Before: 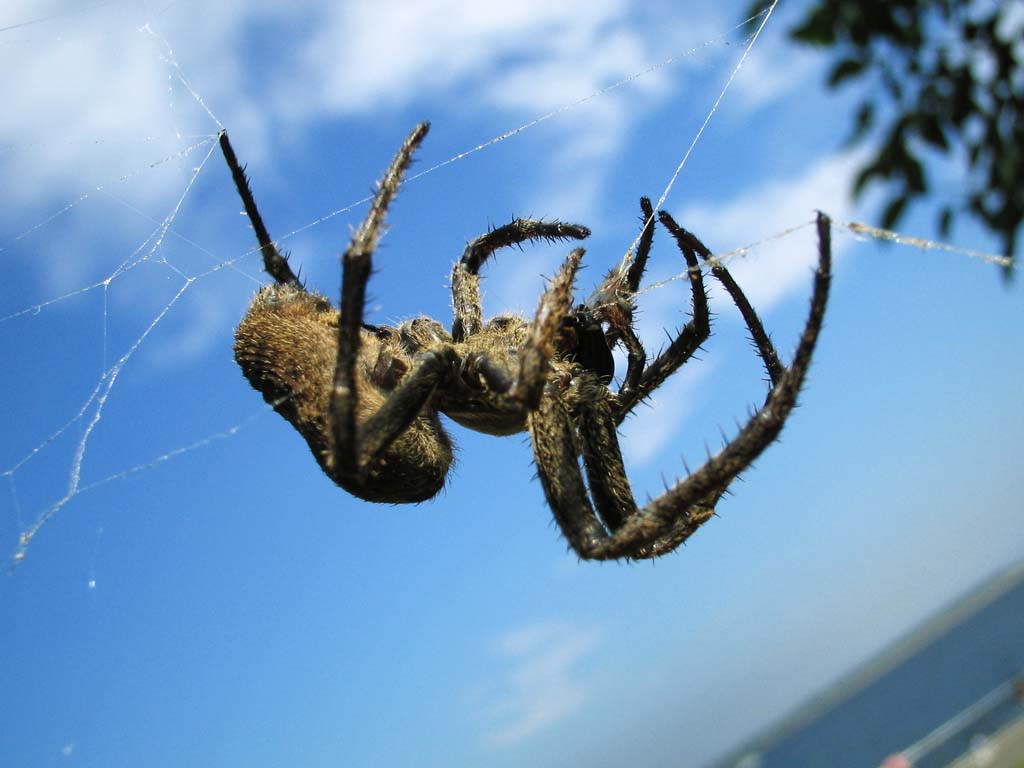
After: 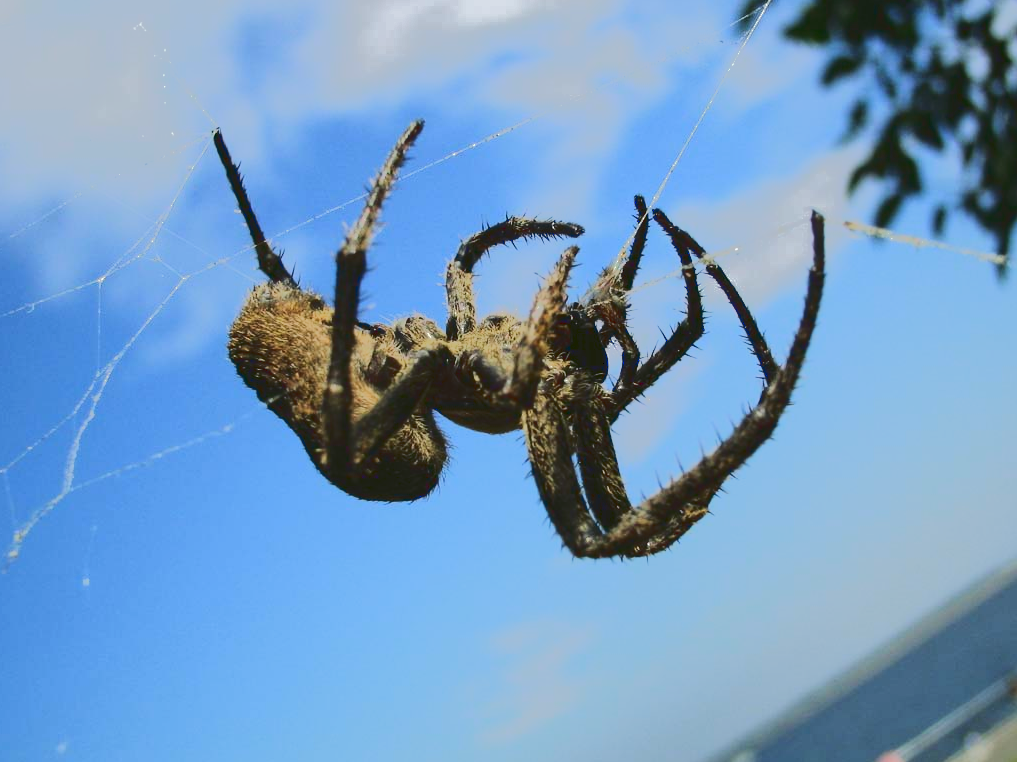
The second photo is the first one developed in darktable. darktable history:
crop and rotate: left 0.628%, top 0.301%, bottom 0.402%
shadows and highlights: shadows -28.11, highlights 29.65
tone curve: curves: ch0 [(0, 0) (0.003, 0.118) (0.011, 0.118) (0.025, 0.122) (0.044, 0.131) (0.069, 0.142) (0.1, 0.155) (0.136, 0.168) (0.177, 0.183) (0.224, 0.216) (0.277, 0.265) (0.335, 0.337) (0.399, 0.415) (0.468, 0.506) (0.543, 0.586) (0.623, 0.665) (0.709, 0.716) (0.801, 0.737) (0.898, 0.744) (1, 1)], color space Lab, linked channels, preserve colors none
